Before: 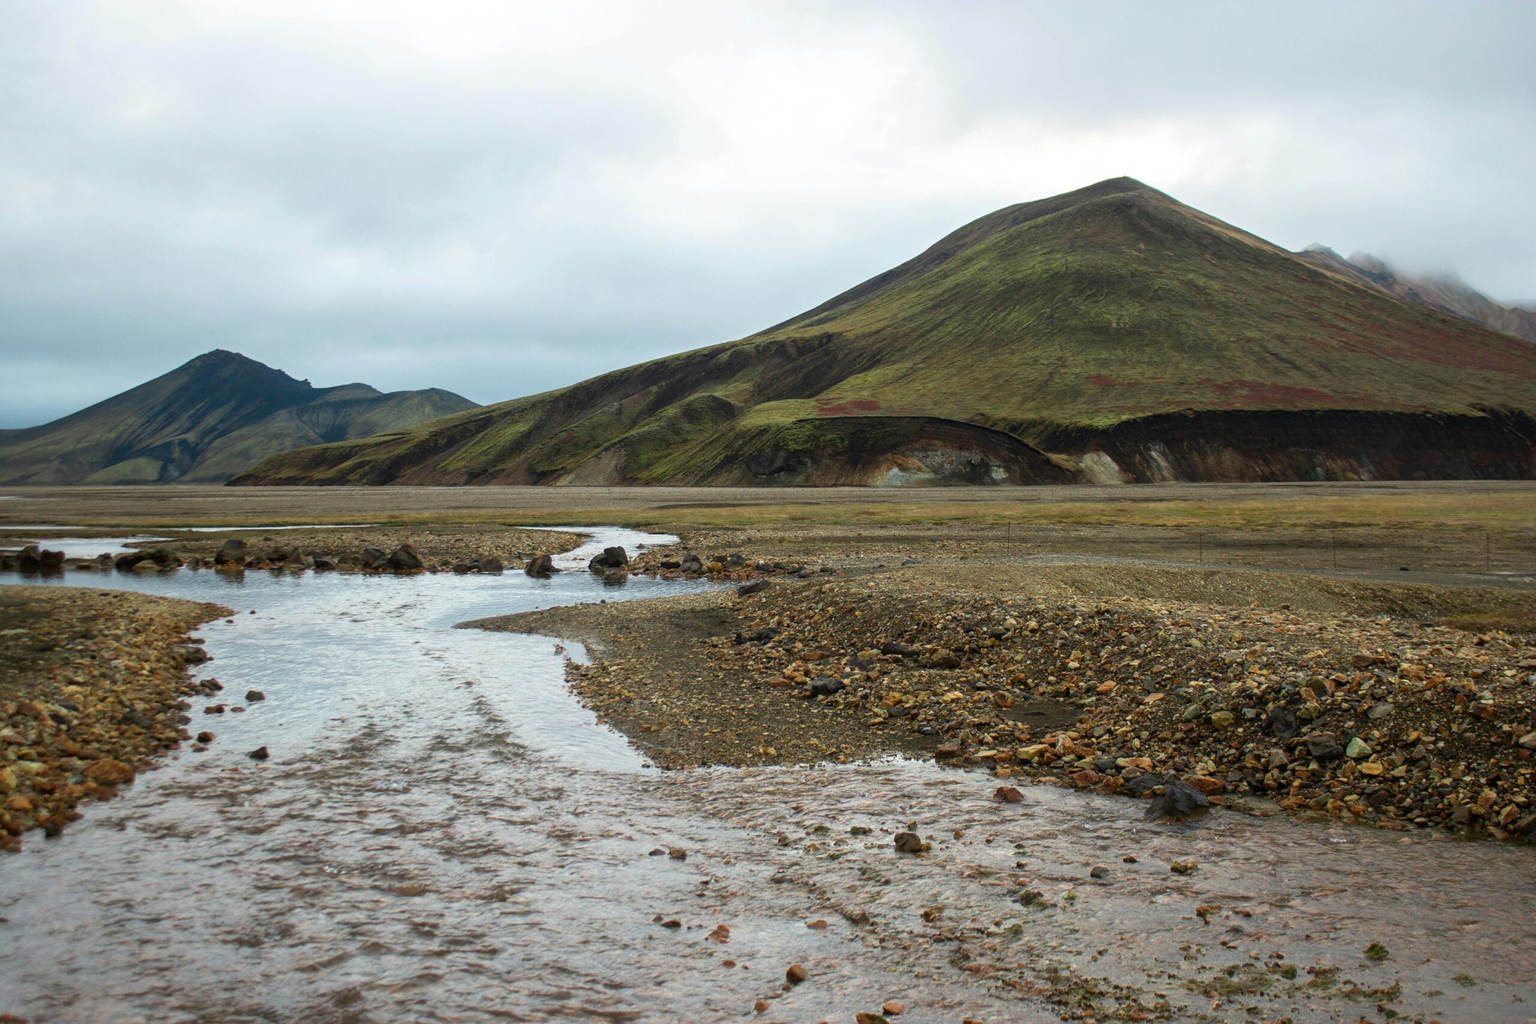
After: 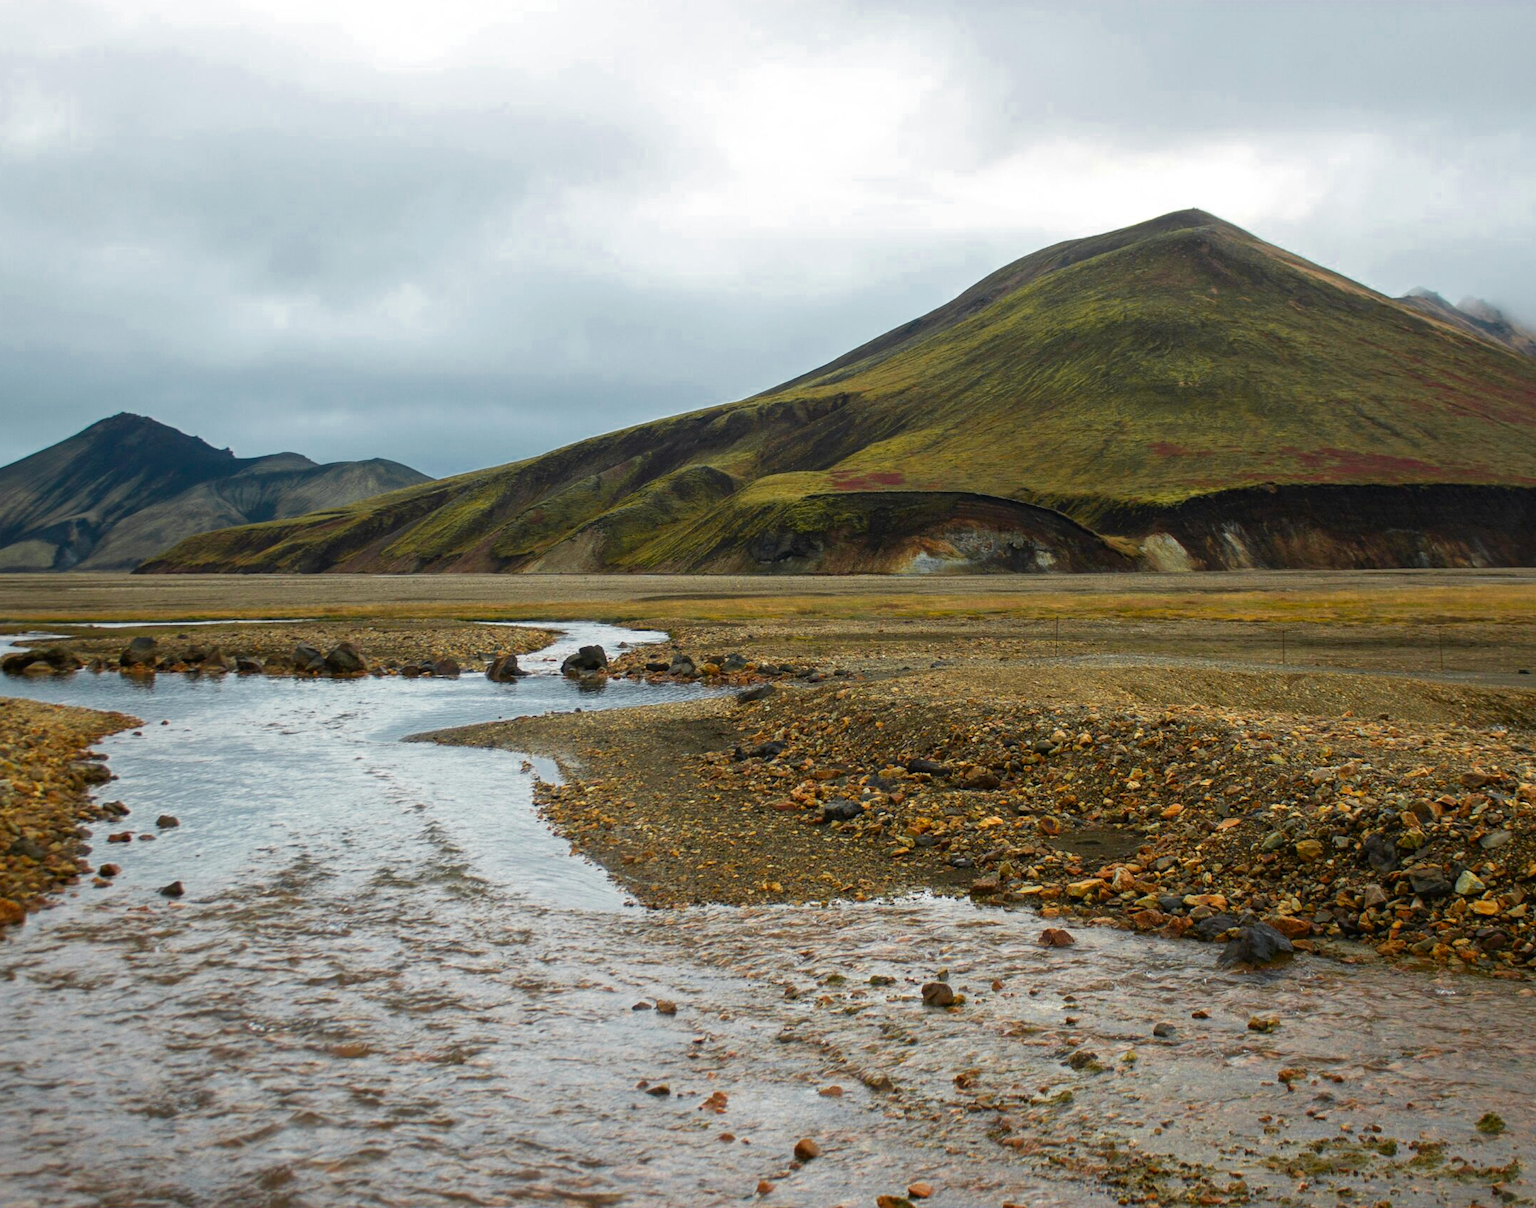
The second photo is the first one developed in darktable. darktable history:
color zones: curves: ch0 [(0, 0.499) (0.143, 0.5) (0.286, 0.5) (0.429, 0.476) (0.571, 0.284) (0.714, 0.243) (0.857, 0.449) (1, 0.499)]; ch1 [(0, 0.532) (0.143, 0.645) (0.286, 0.696) (0.429, 0.211) (0.571, 0.504) (0.714, 0.493) (0.857, 0.495) (1, 0.532)]; ch2 [(0, 0.5) (0.143, 0.5) (0.286, 0.427) (0.429, 0.324) (0.571, 0.5) (0.714, 0.5) (0.857, 0.5) (1, 0.5)]
crop: left 7.402%, right 7.845%
